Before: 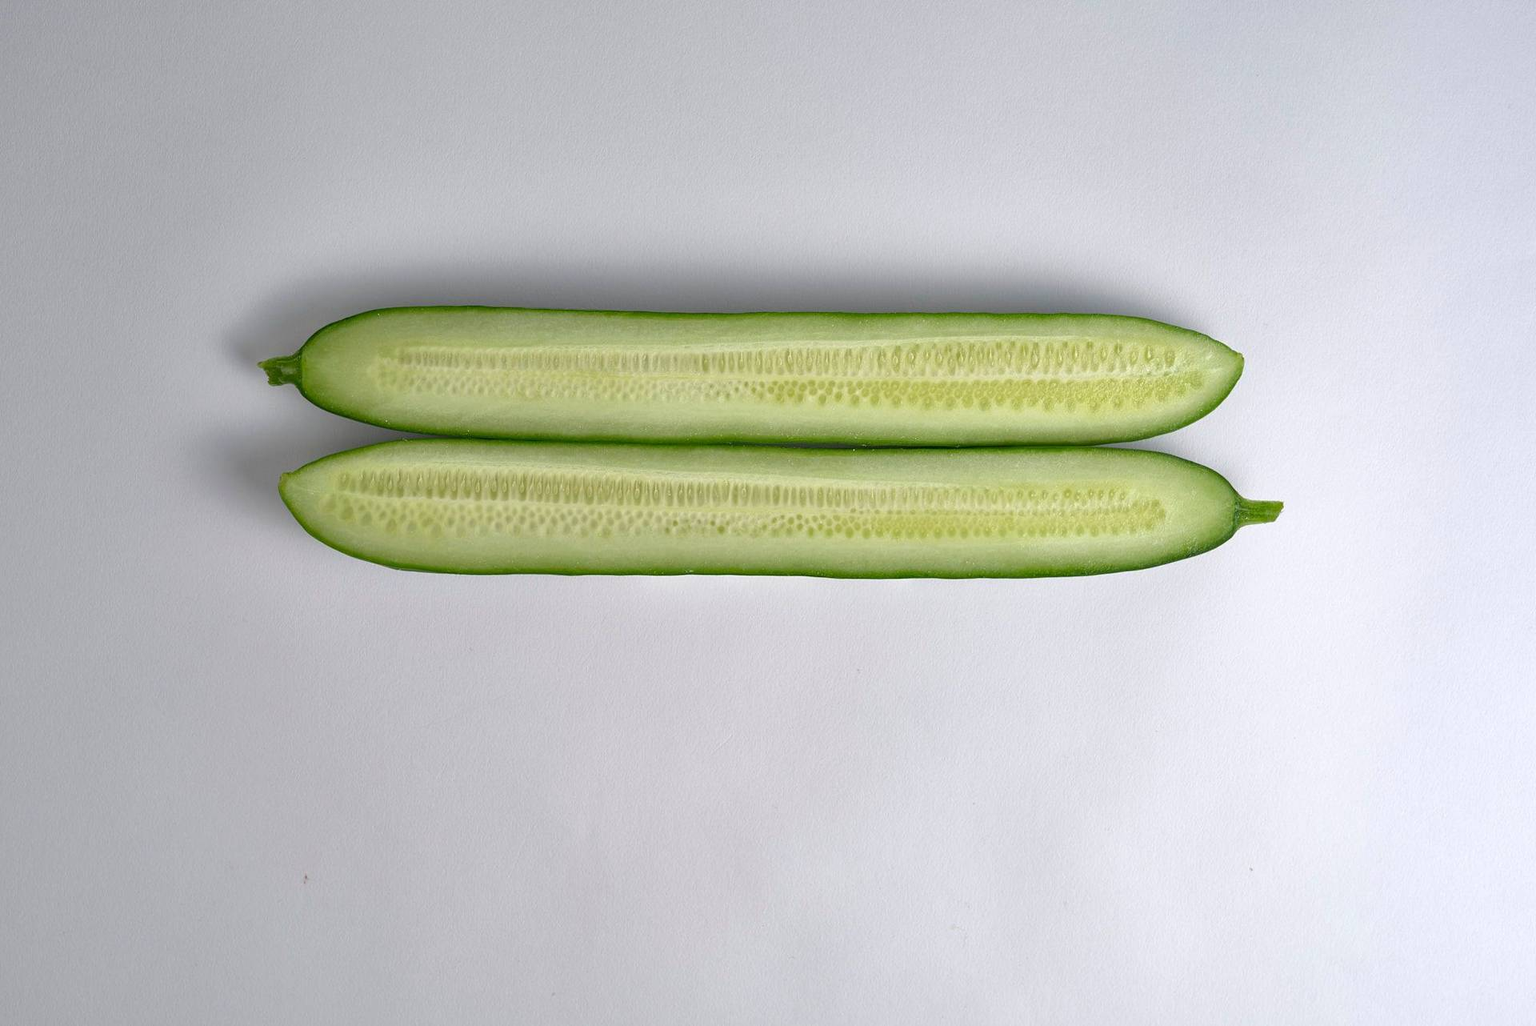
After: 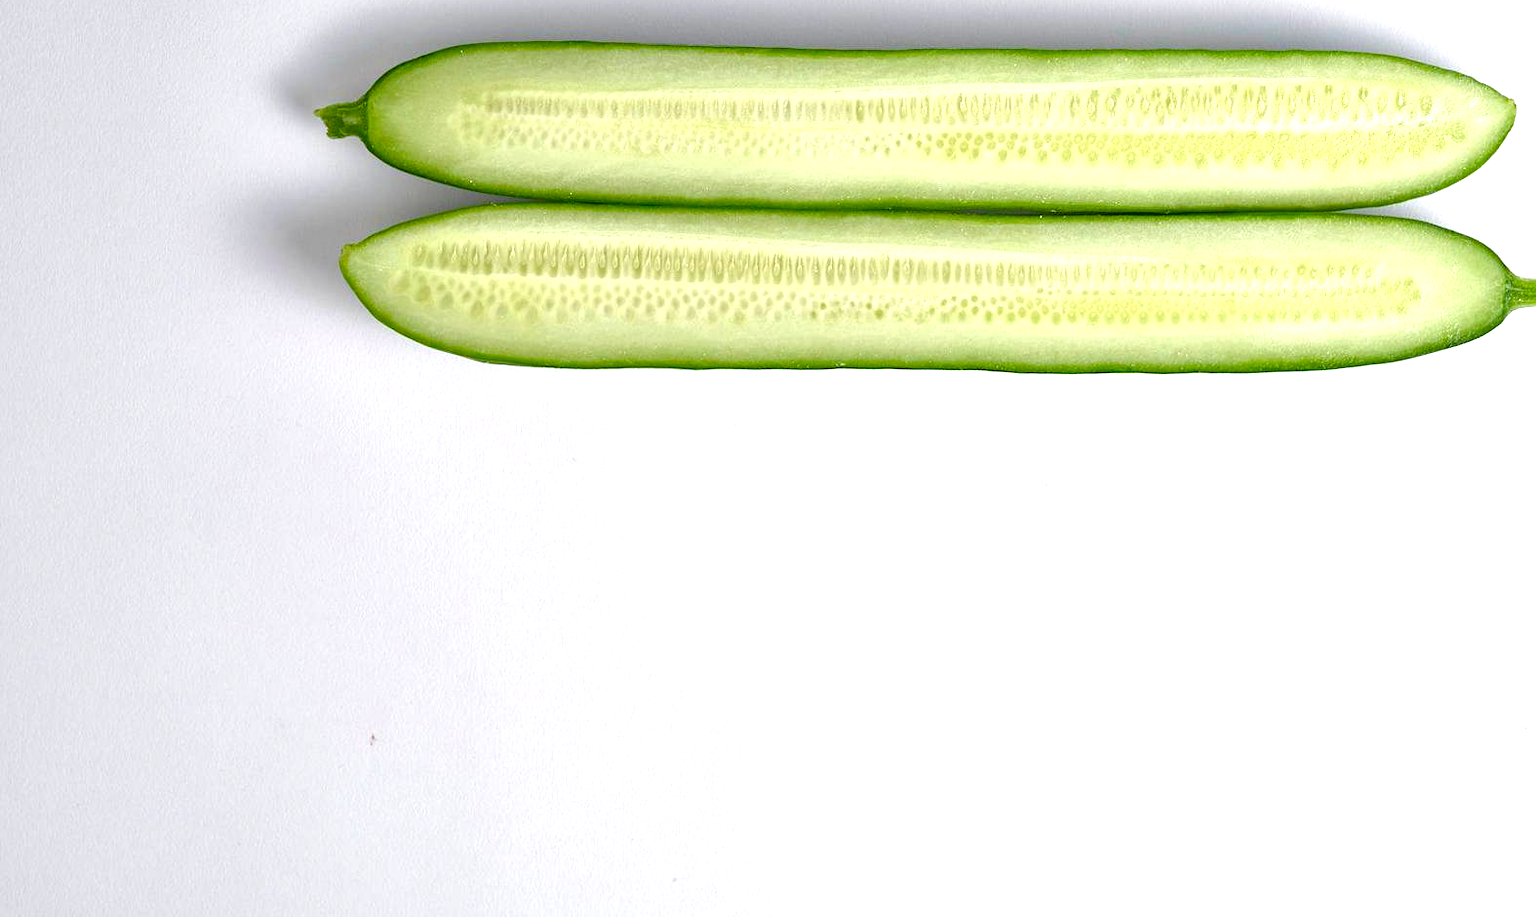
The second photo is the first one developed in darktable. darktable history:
crop: top 26.531%, right 17.959%
color balance rgb: perceptual saturation grading › global saturation 25%, perceptual saturation grading › highlights -50%, perceptual saturation grading › shadows 30%, perceptual brilliance grading › global brilliance 12%, global vibrance 20%
exposure: black level correction 0.001, exposure 0.5 EV, compensate exposure bias true, compensate highlight preservation false
